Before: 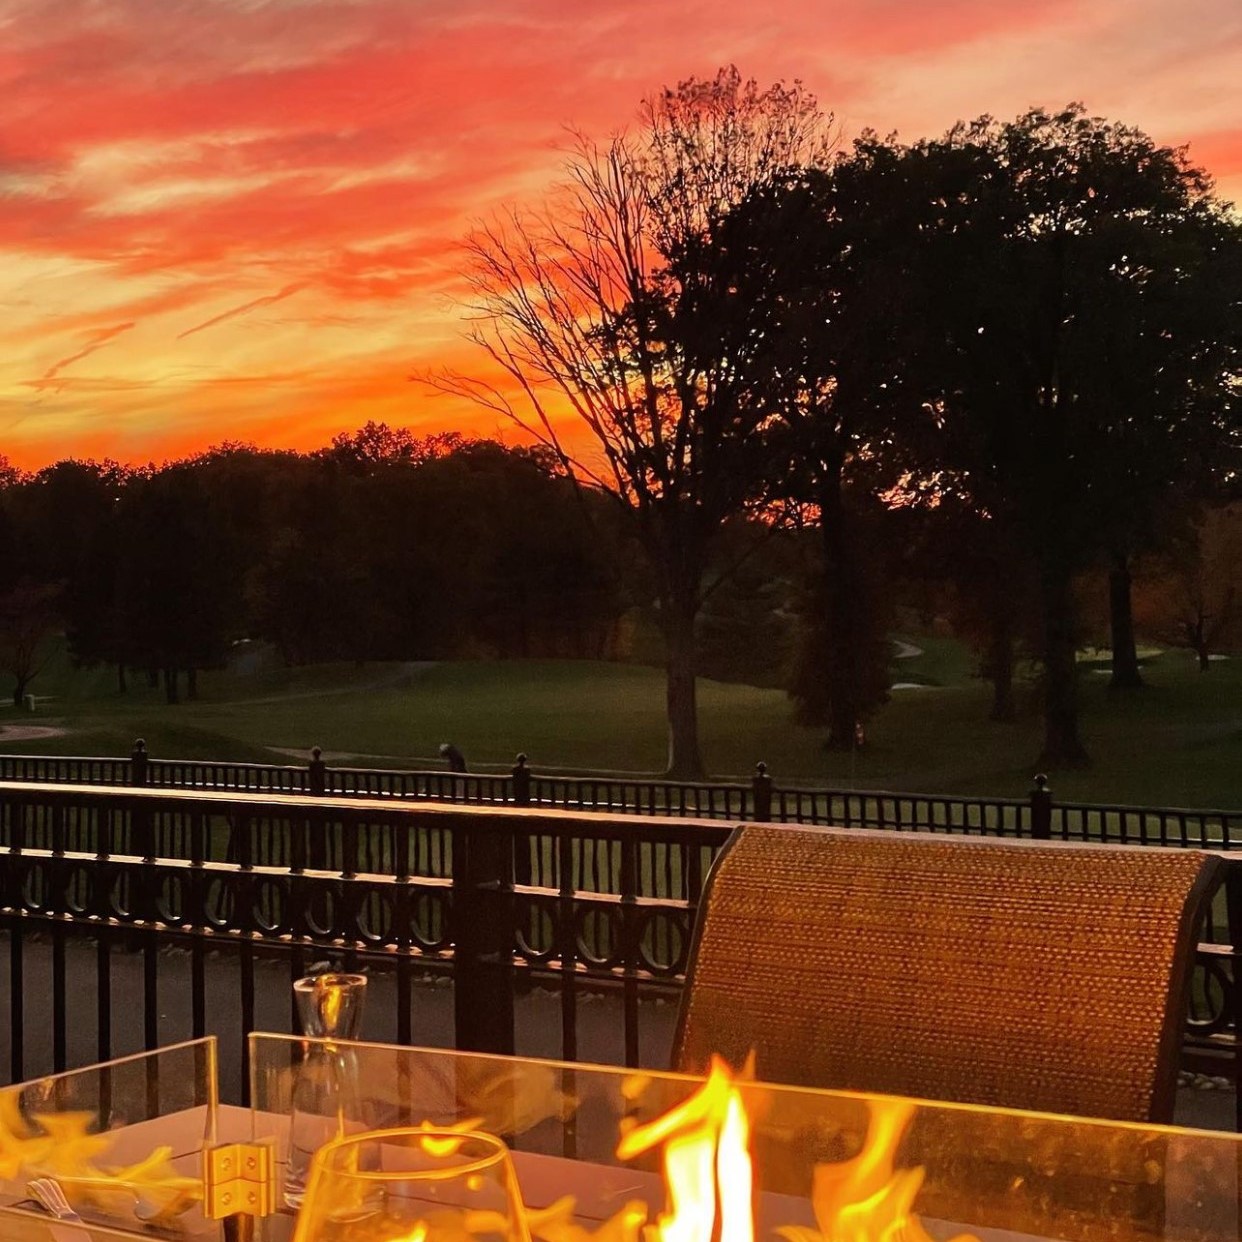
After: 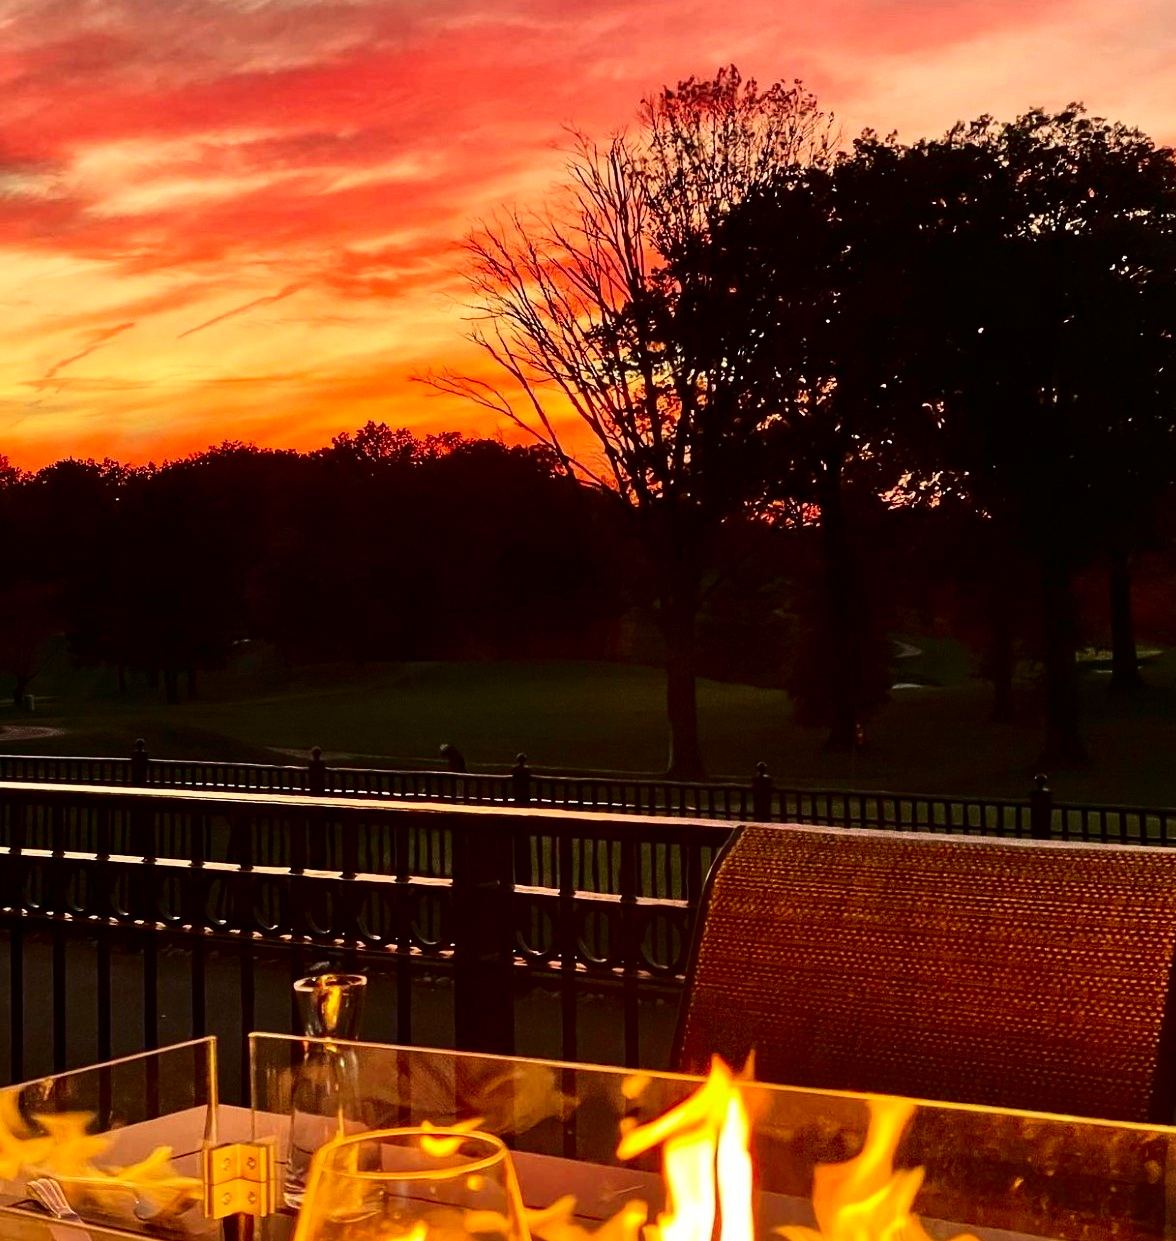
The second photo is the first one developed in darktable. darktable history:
contrast brightness saturation: contrast 0.307, brightness -0.069, saturation 0.175
crop and rotate: left 0%, right 5.253%
